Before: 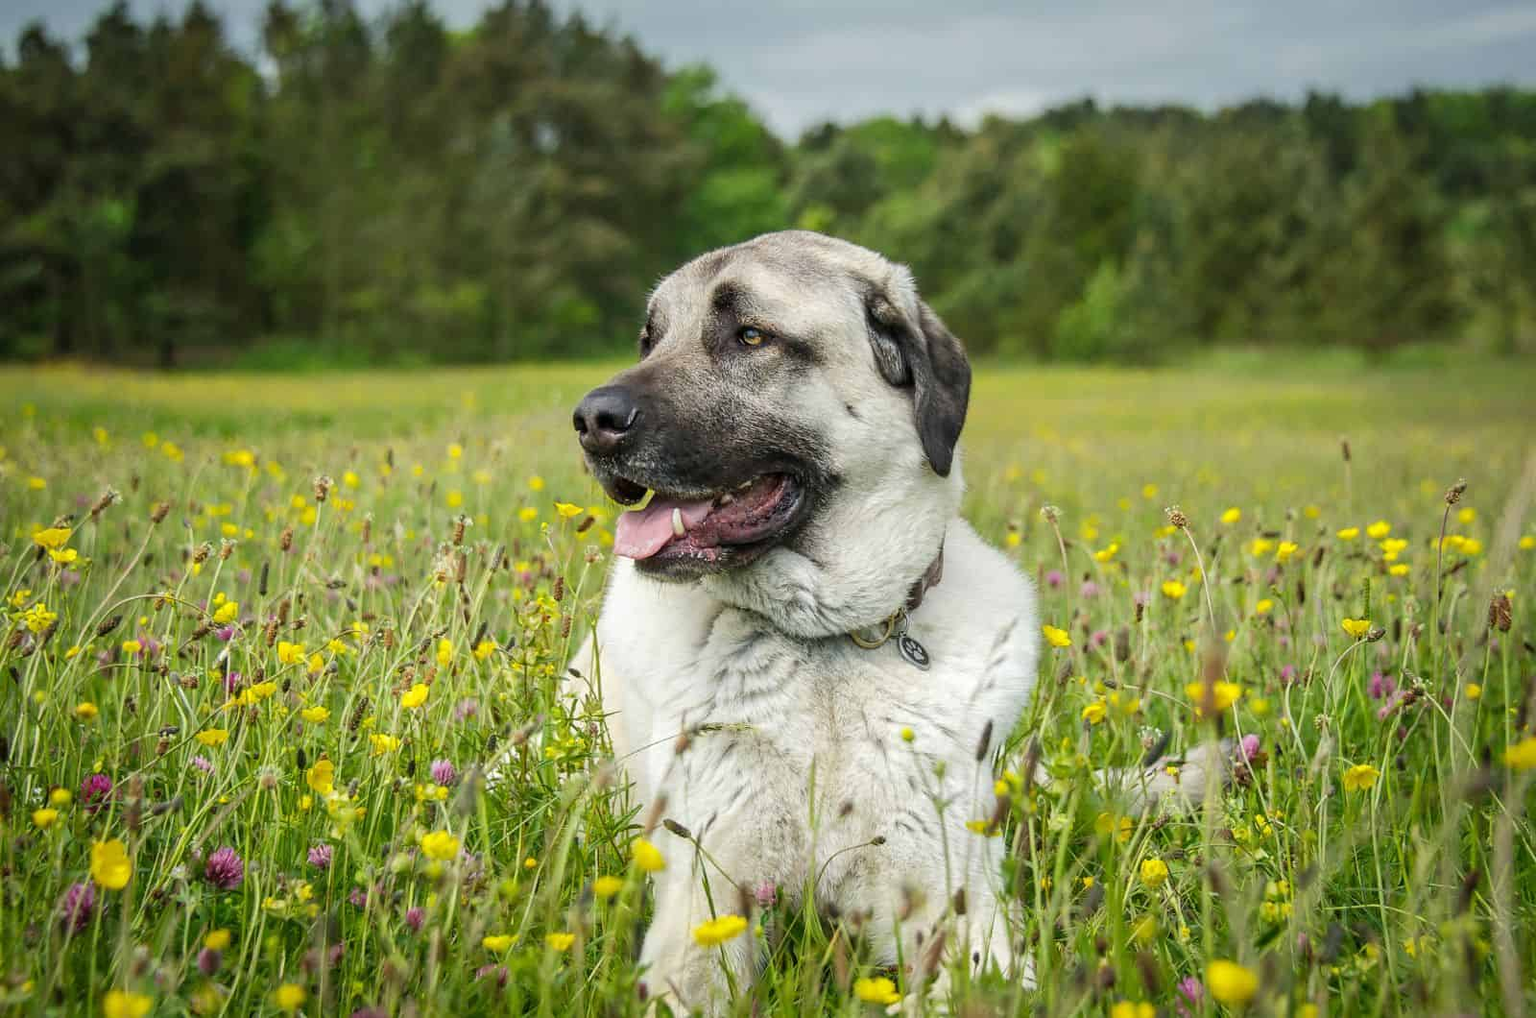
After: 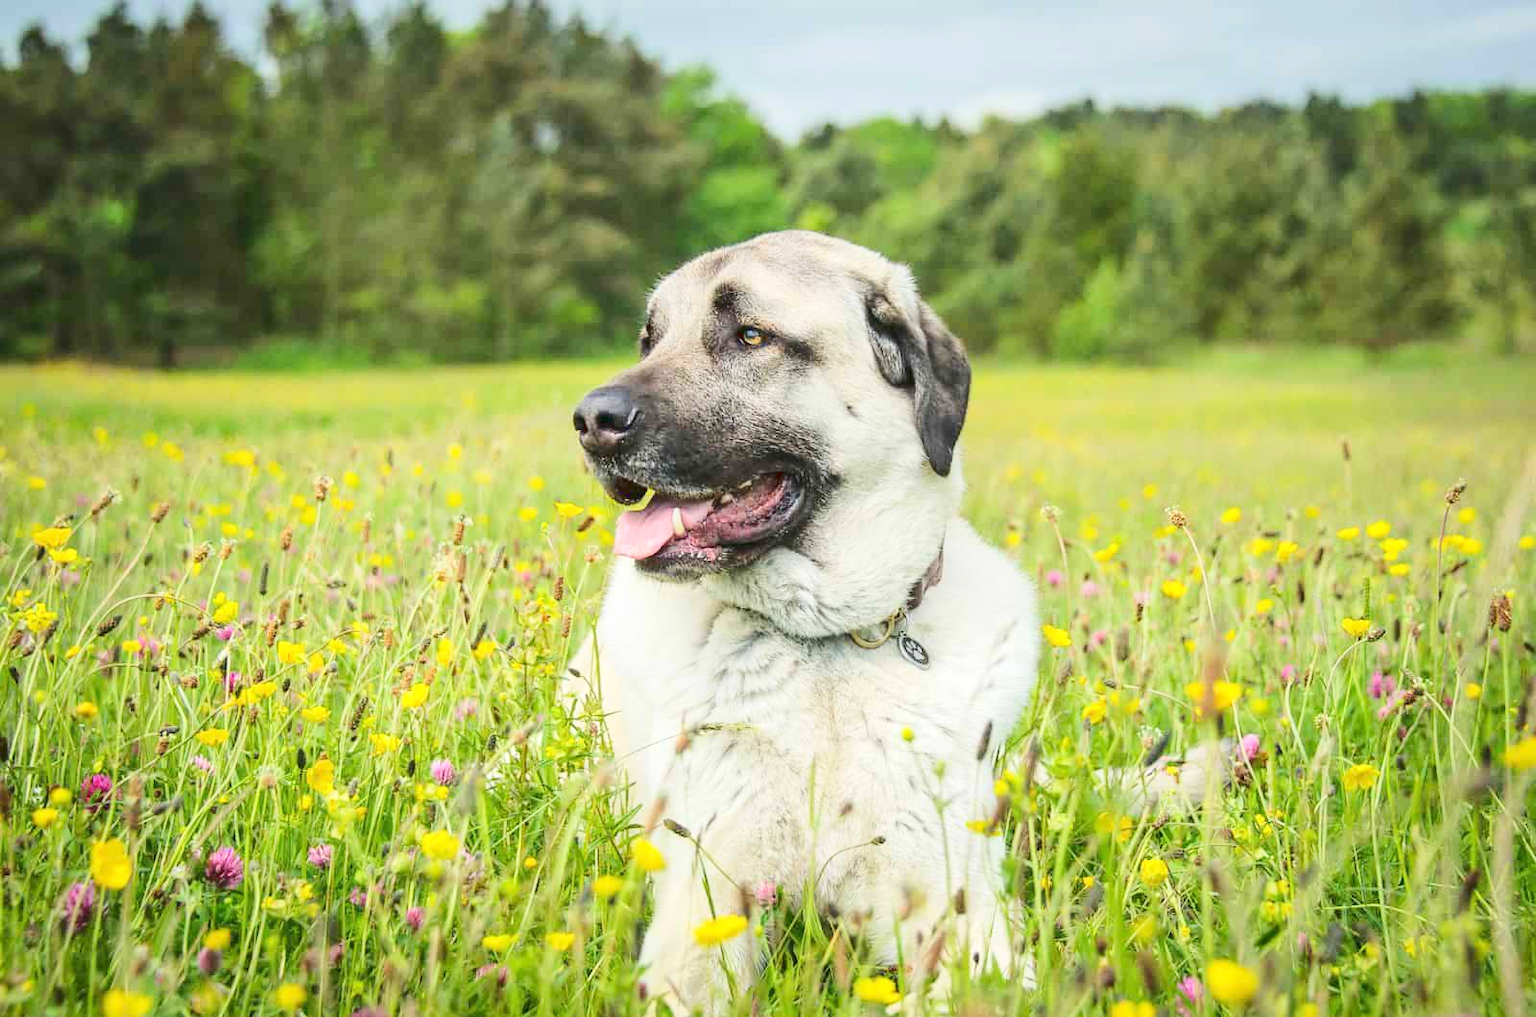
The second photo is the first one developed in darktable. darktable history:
base curve: curves: ch0 [(0, 0.007) (0.028, 0.063) (0.121, 0.311) (0.46, 0.743) (0.859, 0.957) (1, 1)]
